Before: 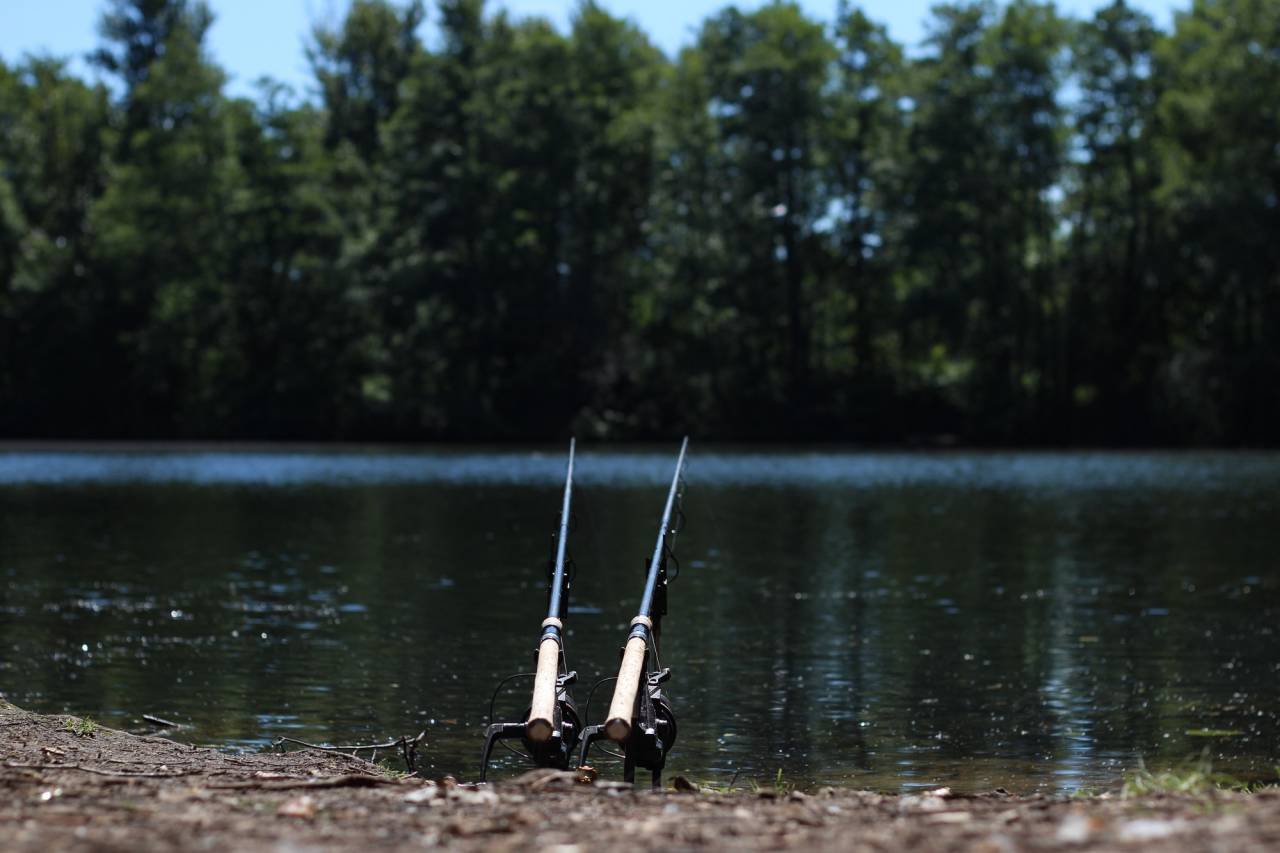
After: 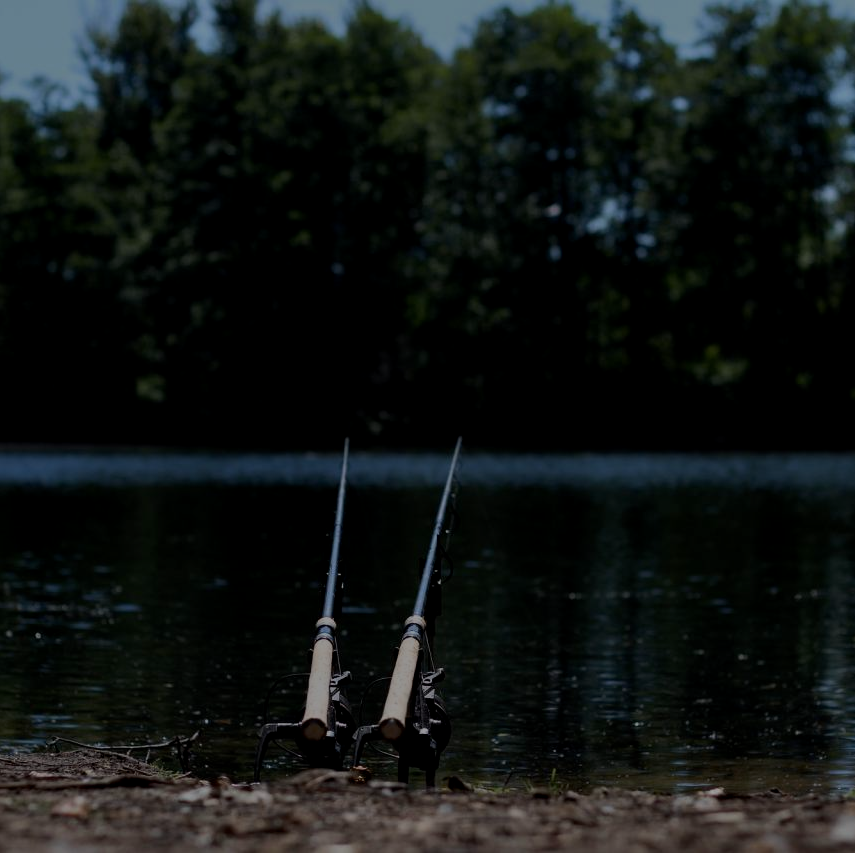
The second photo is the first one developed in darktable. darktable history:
crop and rotate: left 17.732%, right 15.423%
tone equalizer: -8 EV -2 EV, -7 EV -2 EV, -6 EV -2 EV, -5 EV -2 EV, -4 EV -2 EV, -3 EV -2 EV, -2 EV -2 EV, -1 EV -1.63 EV, +0 EV -2 EV
exposure: black level correction 0.009, exposure 0.119 EV, compensate highlight preservation false
